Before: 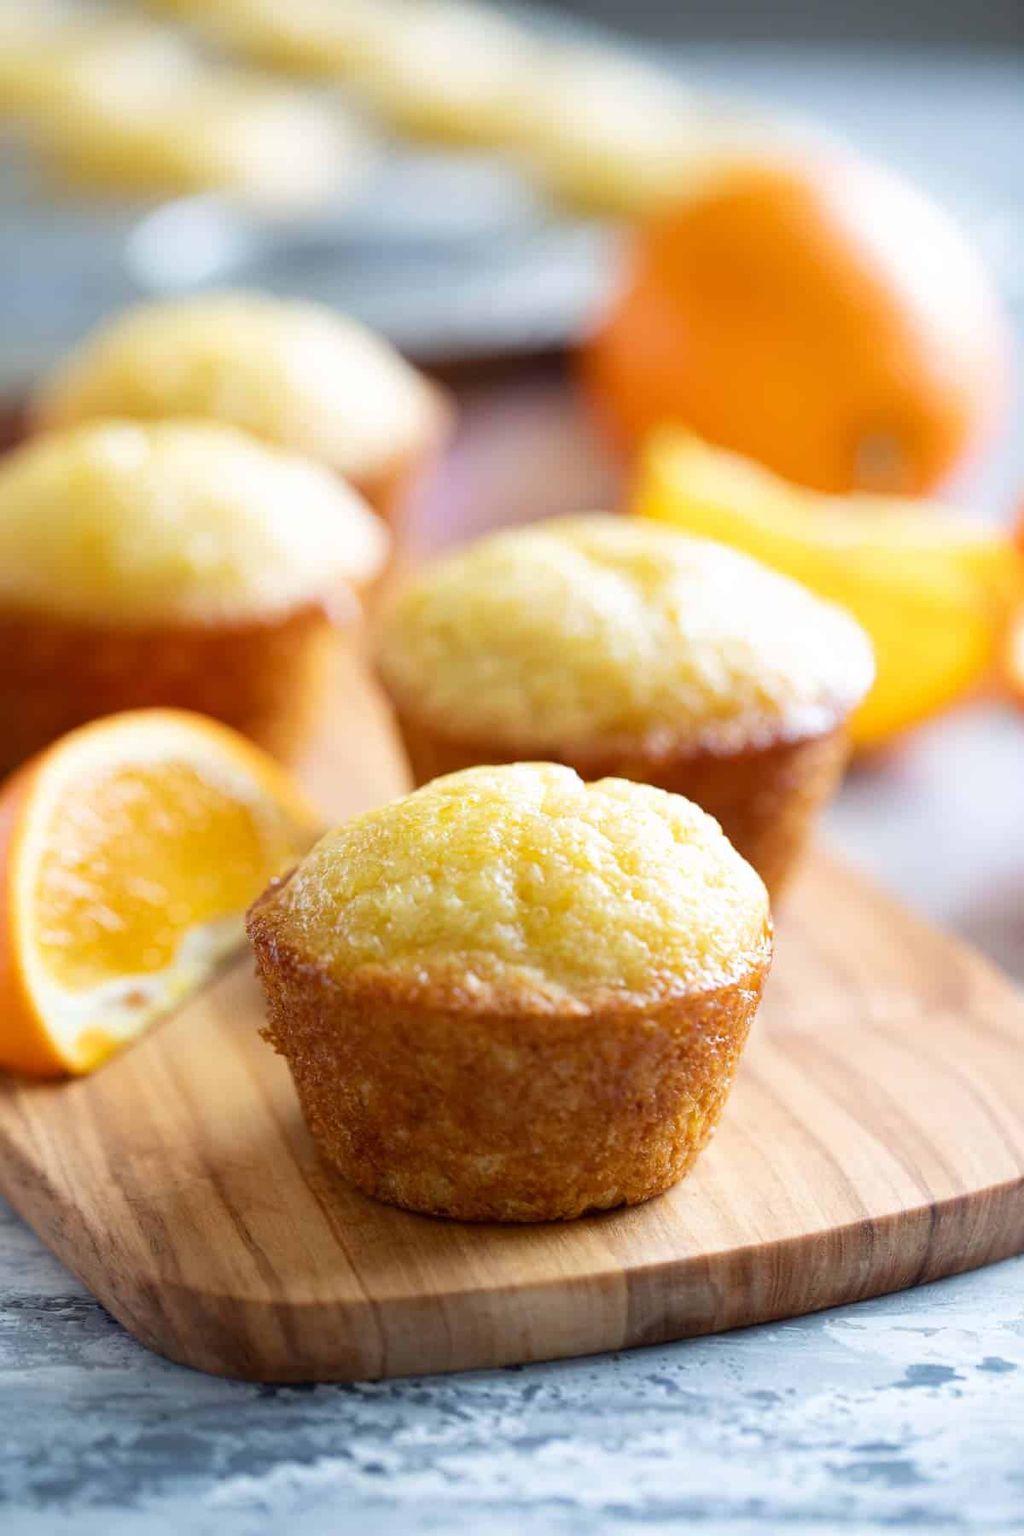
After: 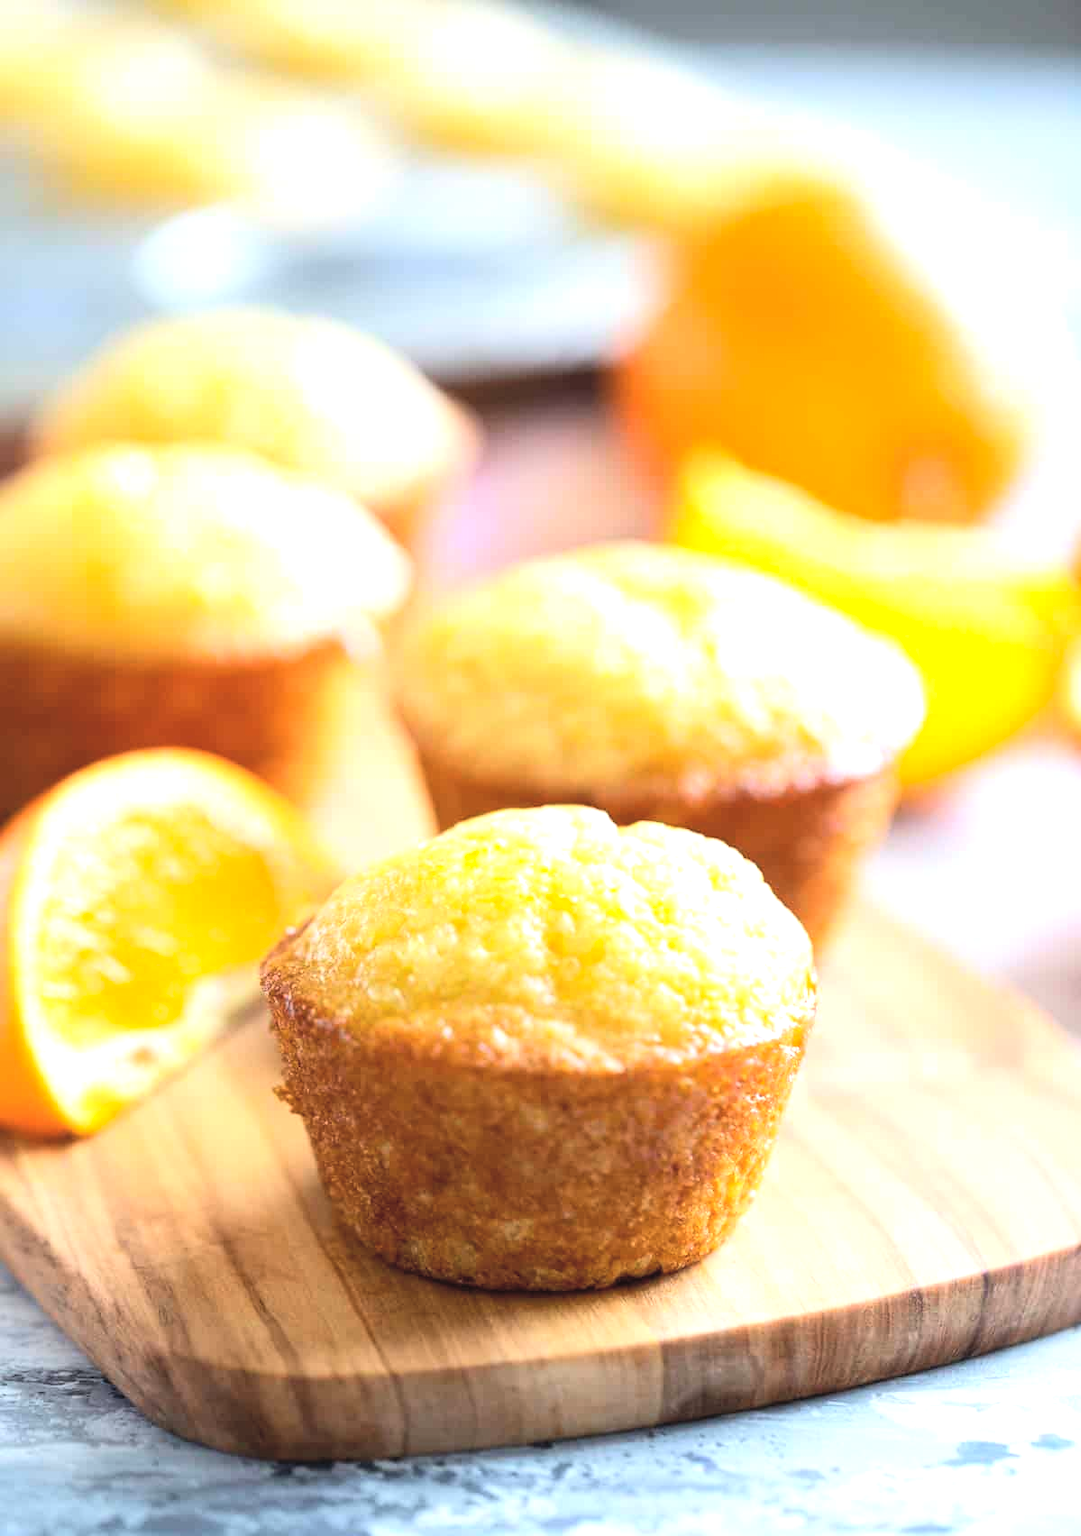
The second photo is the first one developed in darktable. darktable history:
tone equalizer: -8 EV -0.716 EV, -7 EV -0.677 EV, -6 EV -0.613 EV, -5 EV -0.413 EV, -3 EV 0.377 EV, -2 EV 0.6 EV, -1 EV 0.692 EV, +0 EV 0.776 EV, edges refinement/feathering 500, mask exposure compensation -1.57 EV, preserve details no
crop and rotate: top 0.013%, bottom 5.277%
color correction: highlights b* -0.034, saturation 0.982
contrast brightness saturation: contrast 0.096, brightness 0.305, saturation 0.145
